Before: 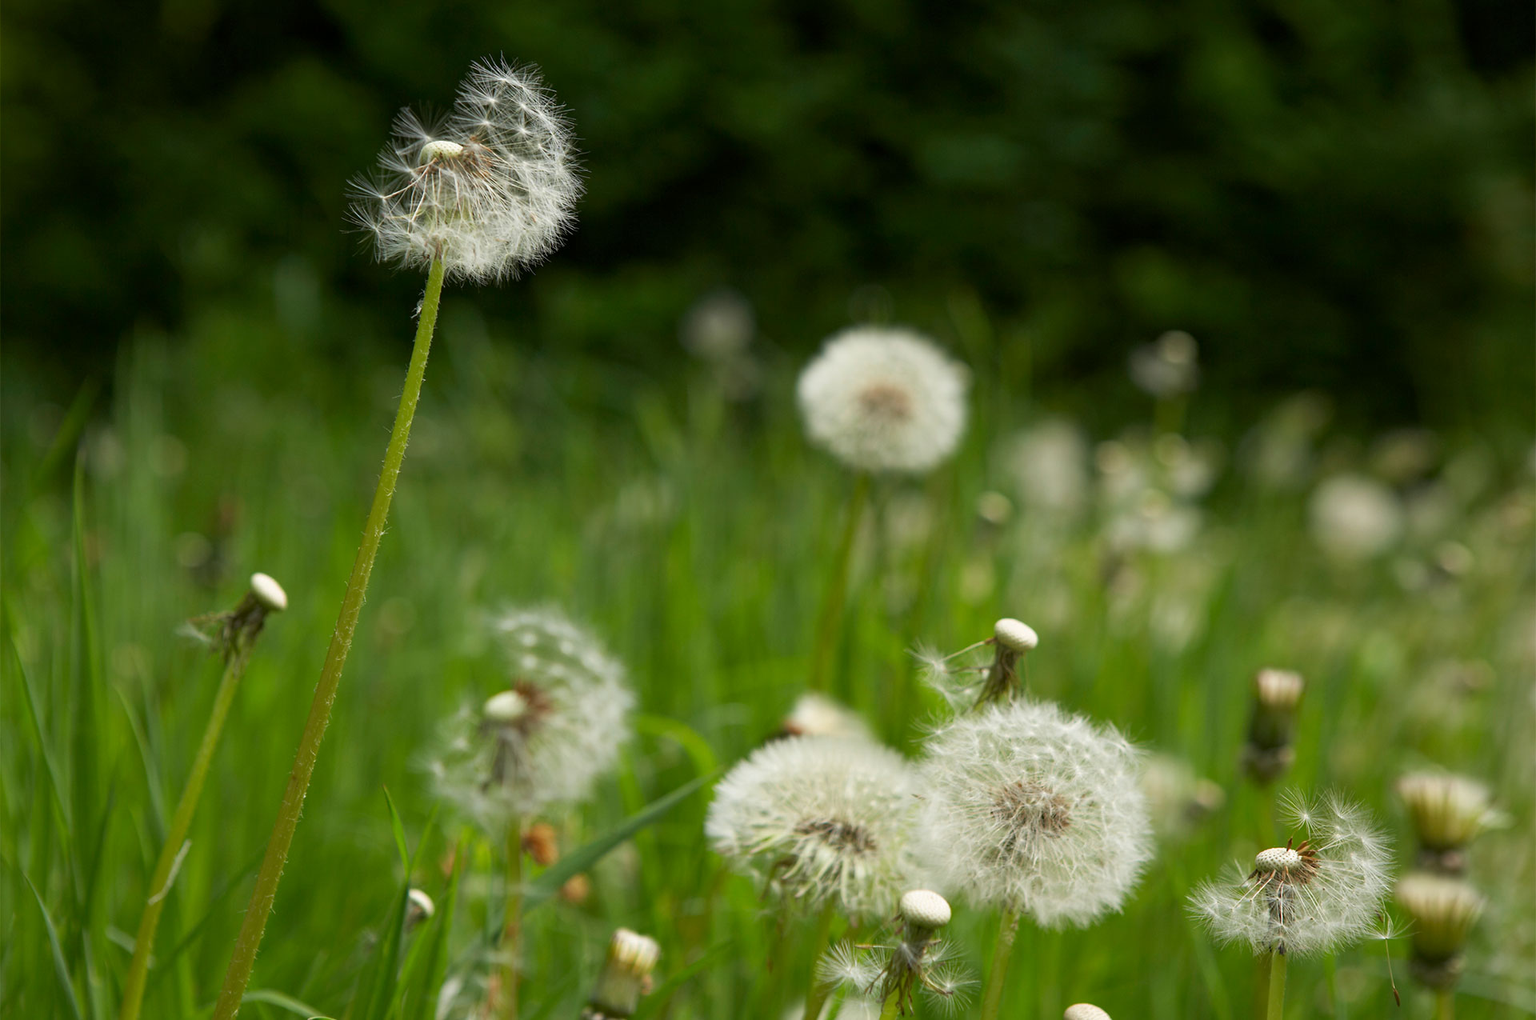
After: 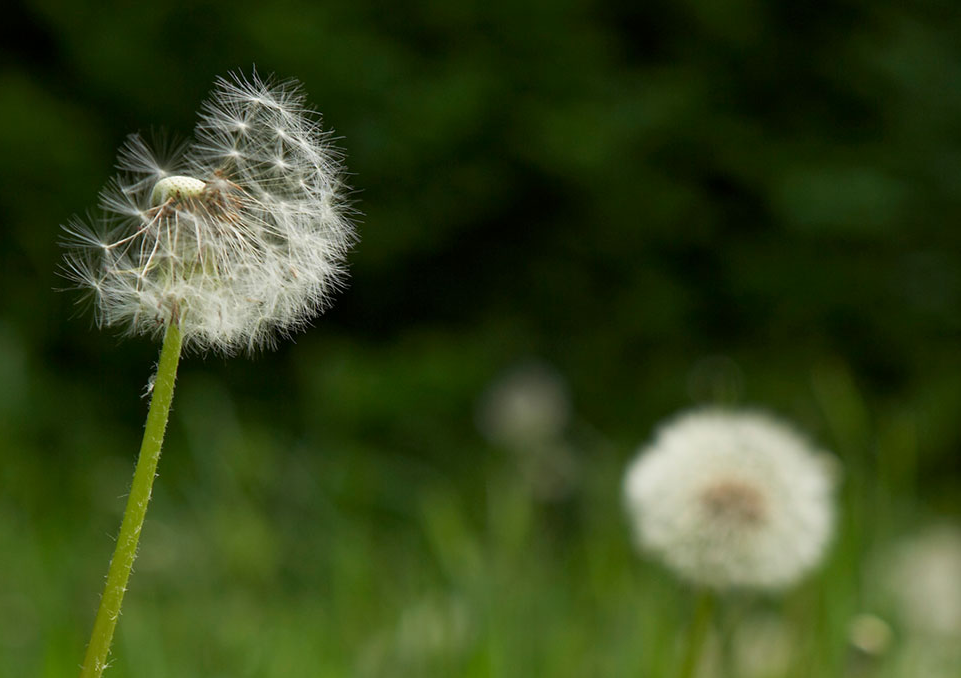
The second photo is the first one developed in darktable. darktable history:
crop: left 19.469%, right 30.455%, bottom 46.801%
